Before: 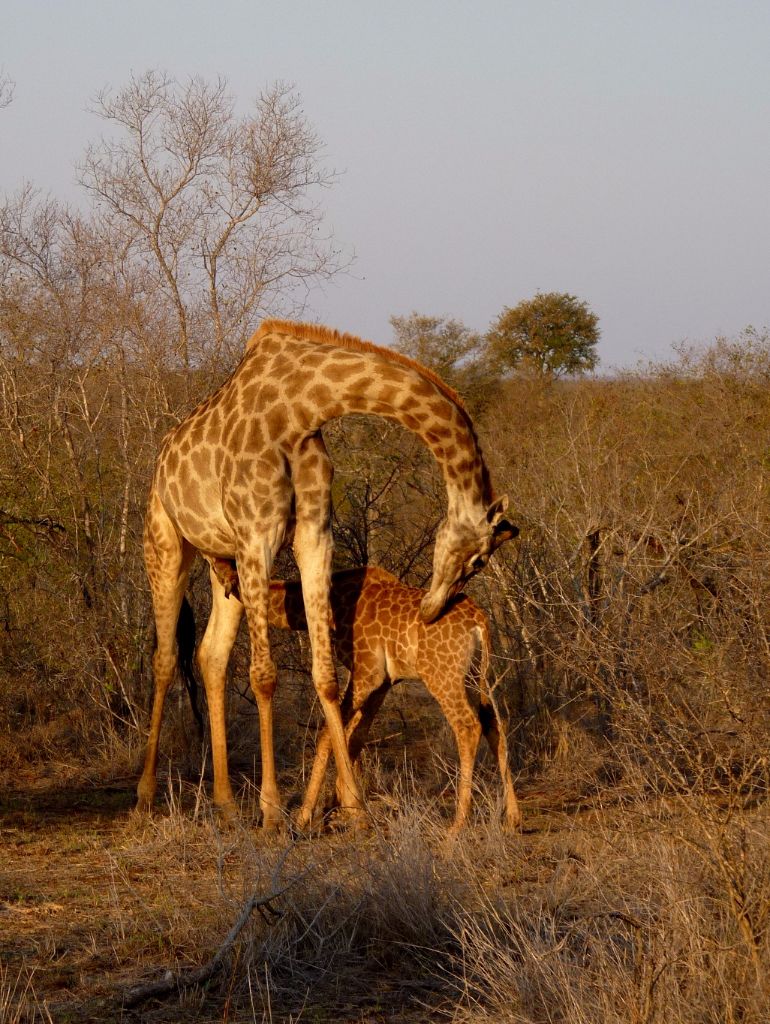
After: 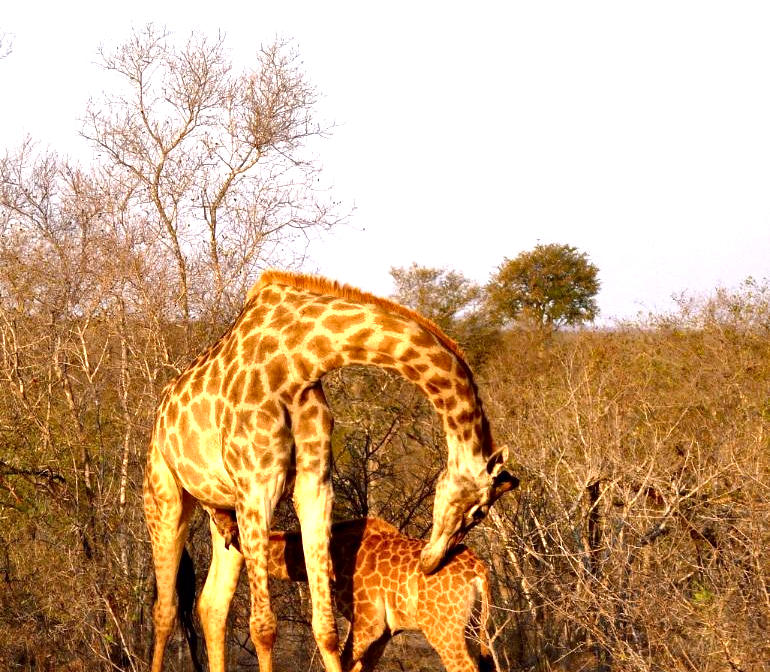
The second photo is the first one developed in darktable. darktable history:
crop and rotate: top 4.848%, bottom 29.503%
white balance: red 1.009, blue 1.027
exposure: black level correction 0, exposure 1.2 EV, compensate exposure bias true, compensate highlight preservation false
local contrast: mode bilateral grid, contrast 100, coarseness 100, detail 165%, midtone range 0.2
haze removal: adaptive false
